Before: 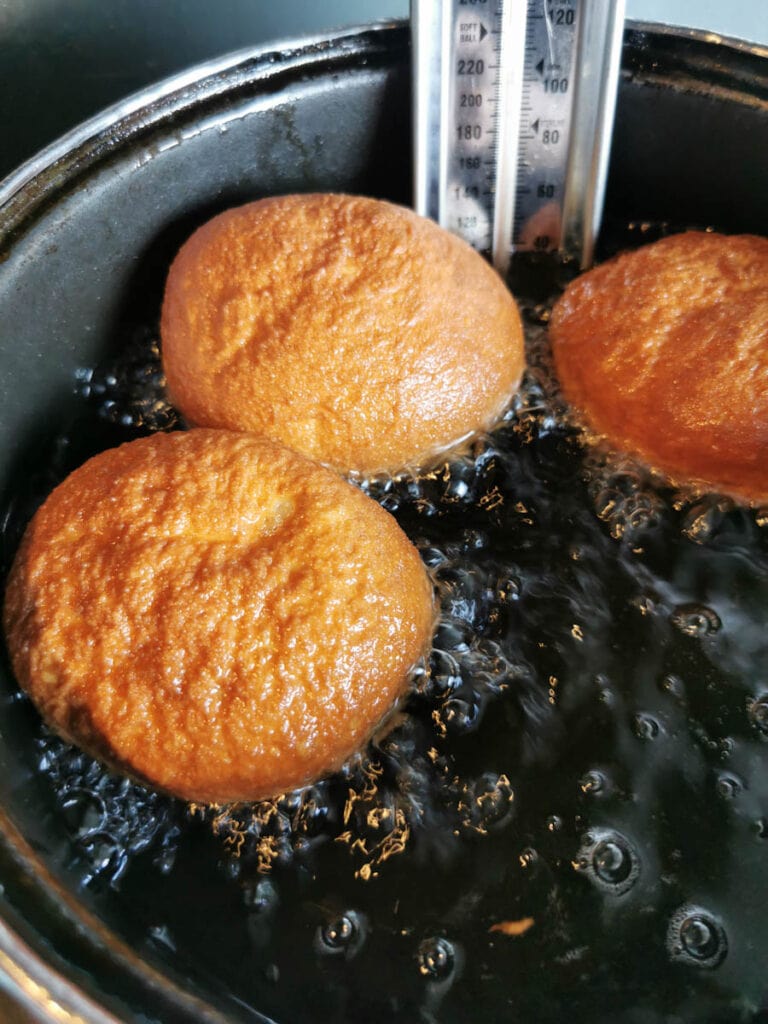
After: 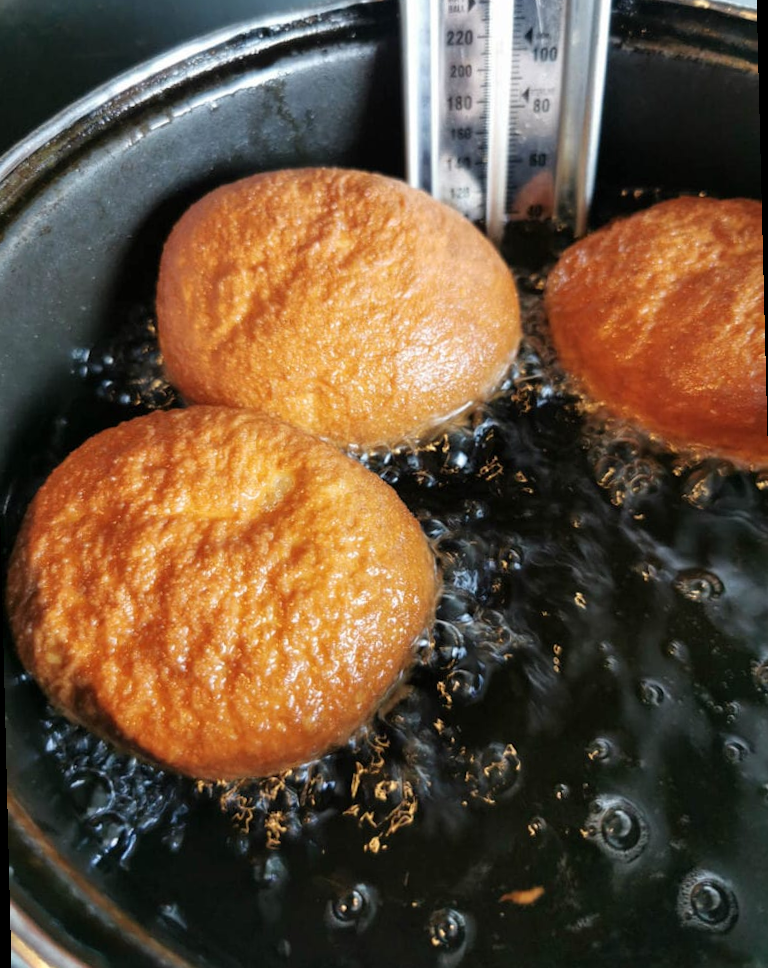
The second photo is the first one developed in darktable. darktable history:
rotate and perspective: rotation -1.42°, crop left 0.016, crop right 0.984, crop top 0.035, crop bottom 0.965
